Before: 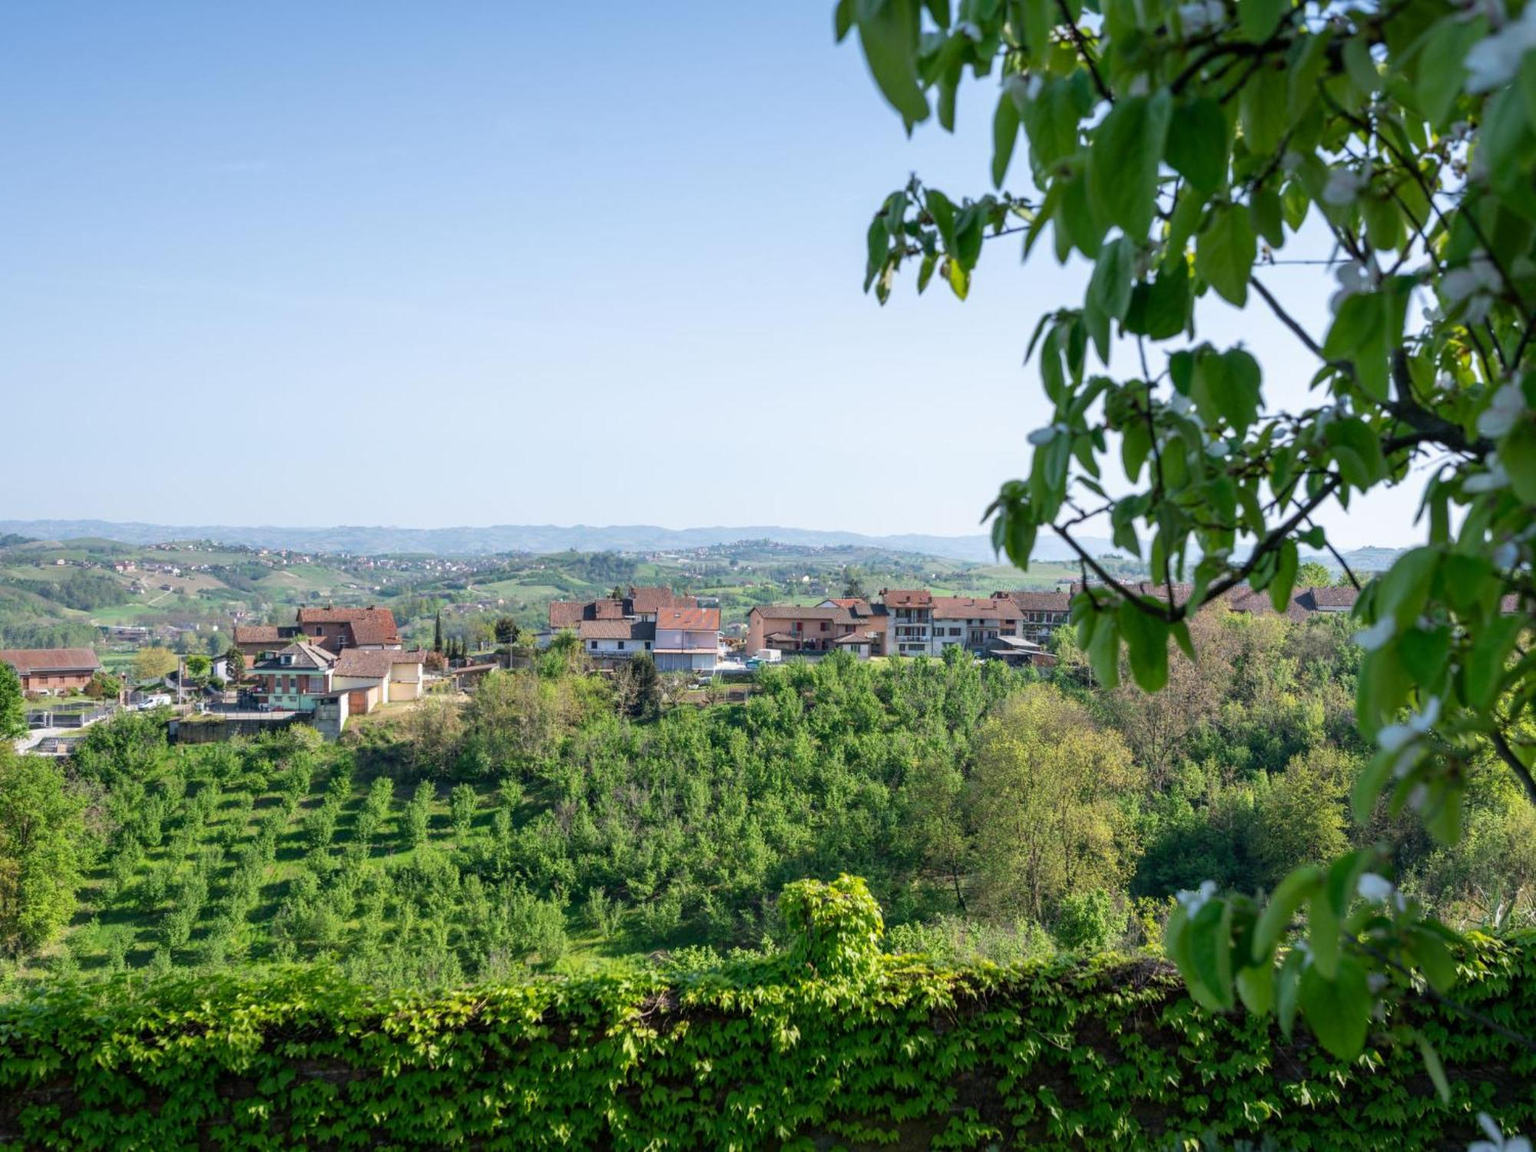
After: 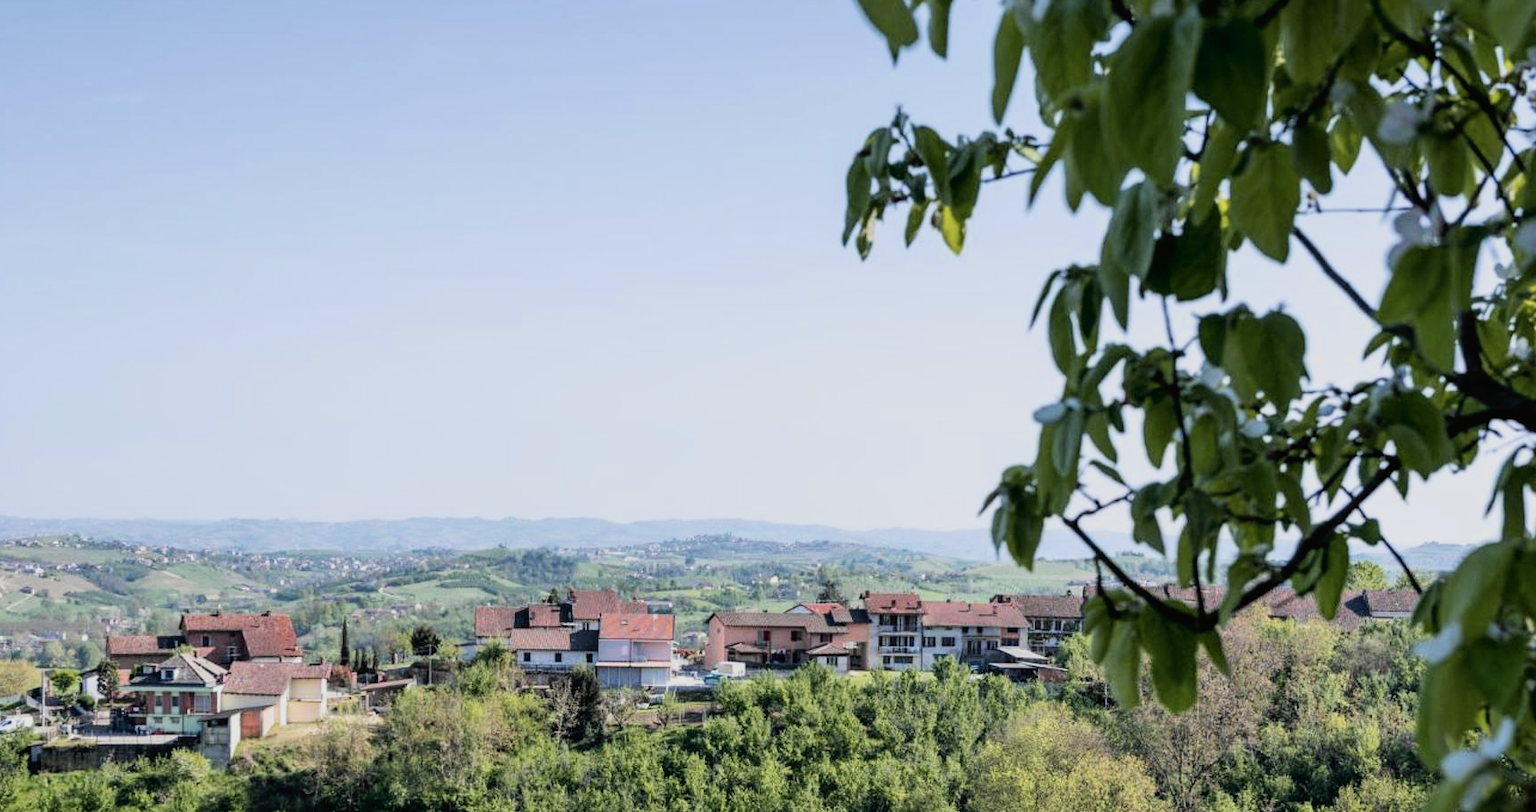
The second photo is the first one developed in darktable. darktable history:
filmic rgb: black relative exposure -7.65 EV, white relative exposure 4.56 EV, hardness 3.61, contrast 1.25
crop and rotate: left 9.345%, top 7.22%, right 4.982%, bottom 32.331%
tone curve: curves: ch0 [(0, 0.012) (0.056, 0.046) (0.218, 0.213) (0.606, 0.62) (0.82, 0.846) (1, 1)]; ch1 [(0, 0) (0.226, 0.261) (0.403, 0.437) (0.469, 0.472) (0.495, 0.499) (0.508, 0.503) (0.545, 0.555) (0.59, 0.598) (0.686, 0.728) (1, 1)]; ch2 [(0, 0) (0.269, 0.299) (0.459, 0.45) (0.498, 0.499) (0.523, 0.512) (0.568, 0.558) (0.634, 0.617) (0.698, 0.677) (0.806, 0.769) (1, 1)], color space Lab, independent channels, preserve colors none
